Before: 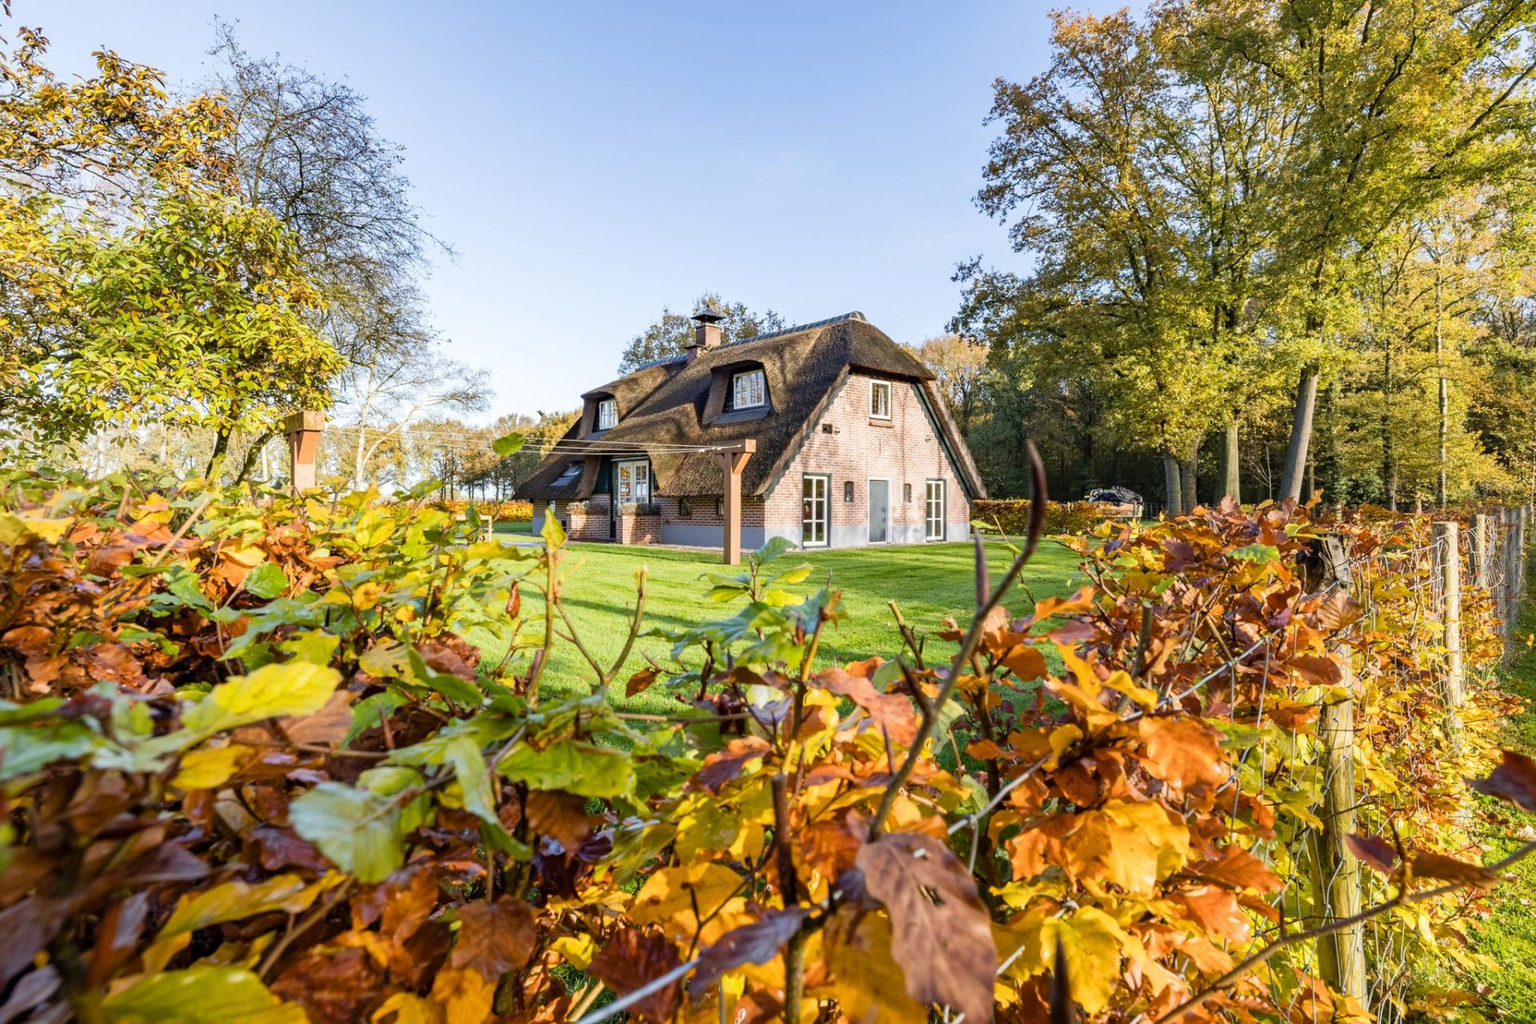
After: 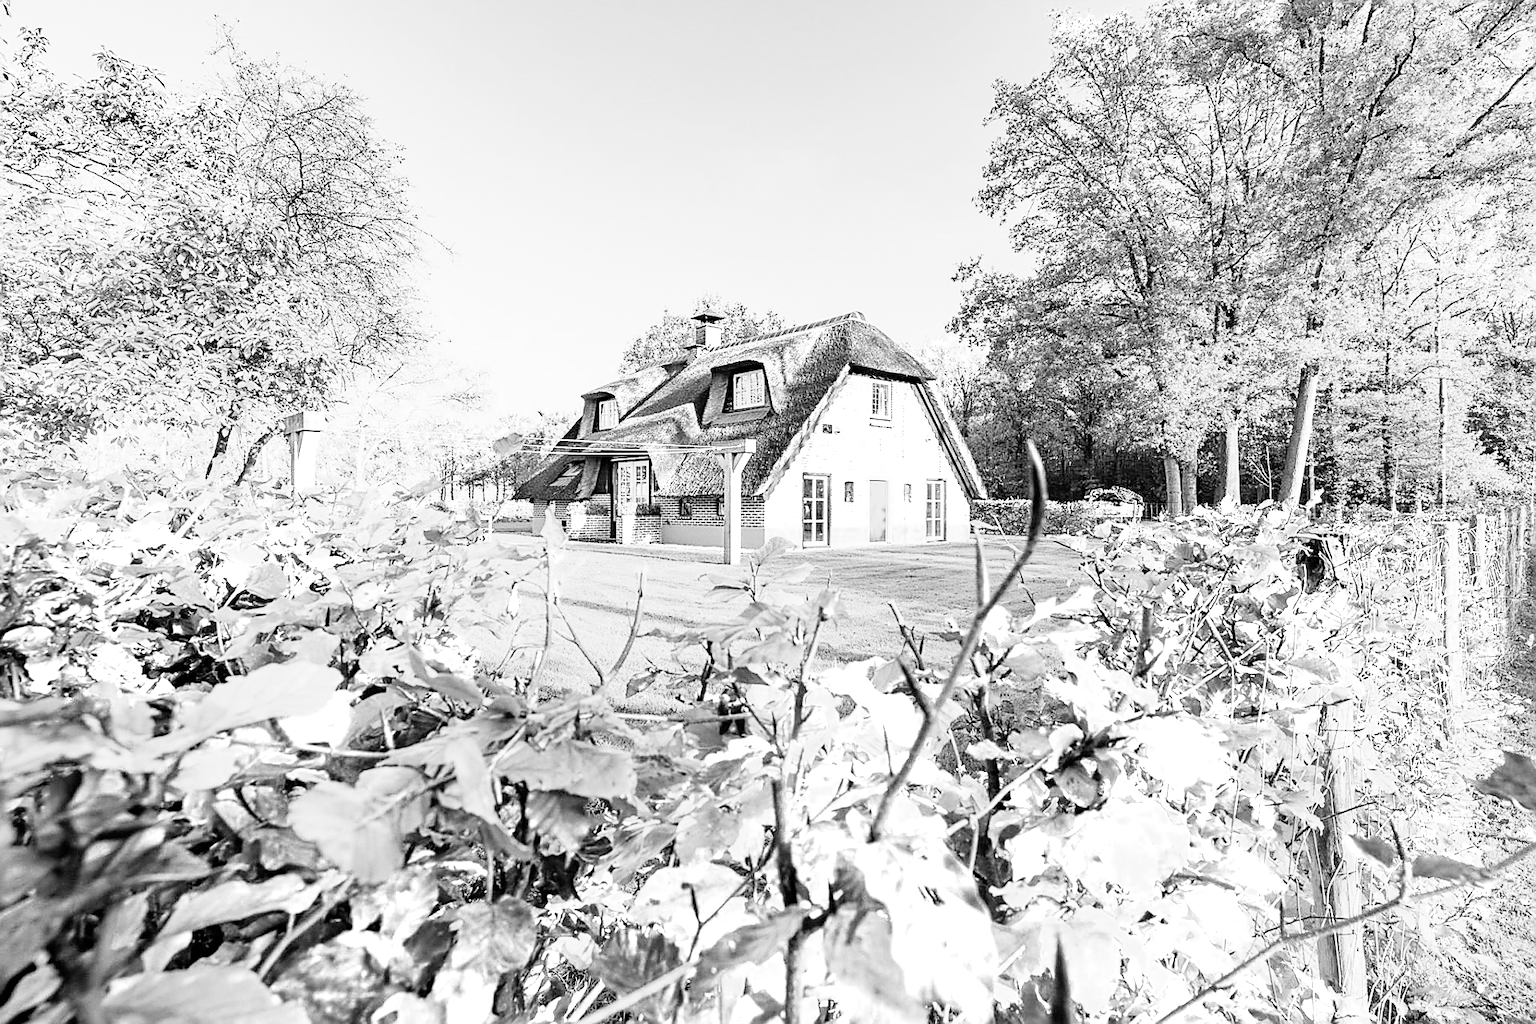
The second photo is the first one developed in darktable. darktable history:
exposure: exposure 2 EV, compensate highlight preservation false
sharpen: radius 1.4, amount 1.25, threshold 0.7
color balance: mode lift, gamma, gain (sRGB), lift [0.97, 1, 1, 1], gamma [1.03, 1, 1, 1]
color correction: highlights a* 0.816, highlights b* 2.78, saturation 1.1
filmic rgb: black relative exposure -11.88 EV, white relative exposure 5.43 EV, threshold 3 EV, hardness 4.49, latitude 50%, contrast 1.14, color science v5 (2021), contrast in shadows safe, contrast in highlights safe, enable highlight reconstruction true
grain: coarseness 0.09 ISO, strength 10%
color zones: curves: ch0 [(0.004, 0.588) (0.116, 0.636) (0.259, 0.476) (0.423, 0.464) (0.75, 0.5)]; ch1 [(0, 0) (0.143, 0) (0.286, 0) (0.429, 0) (0.571, 0) (0.714, 0) (0.857, 0)]
